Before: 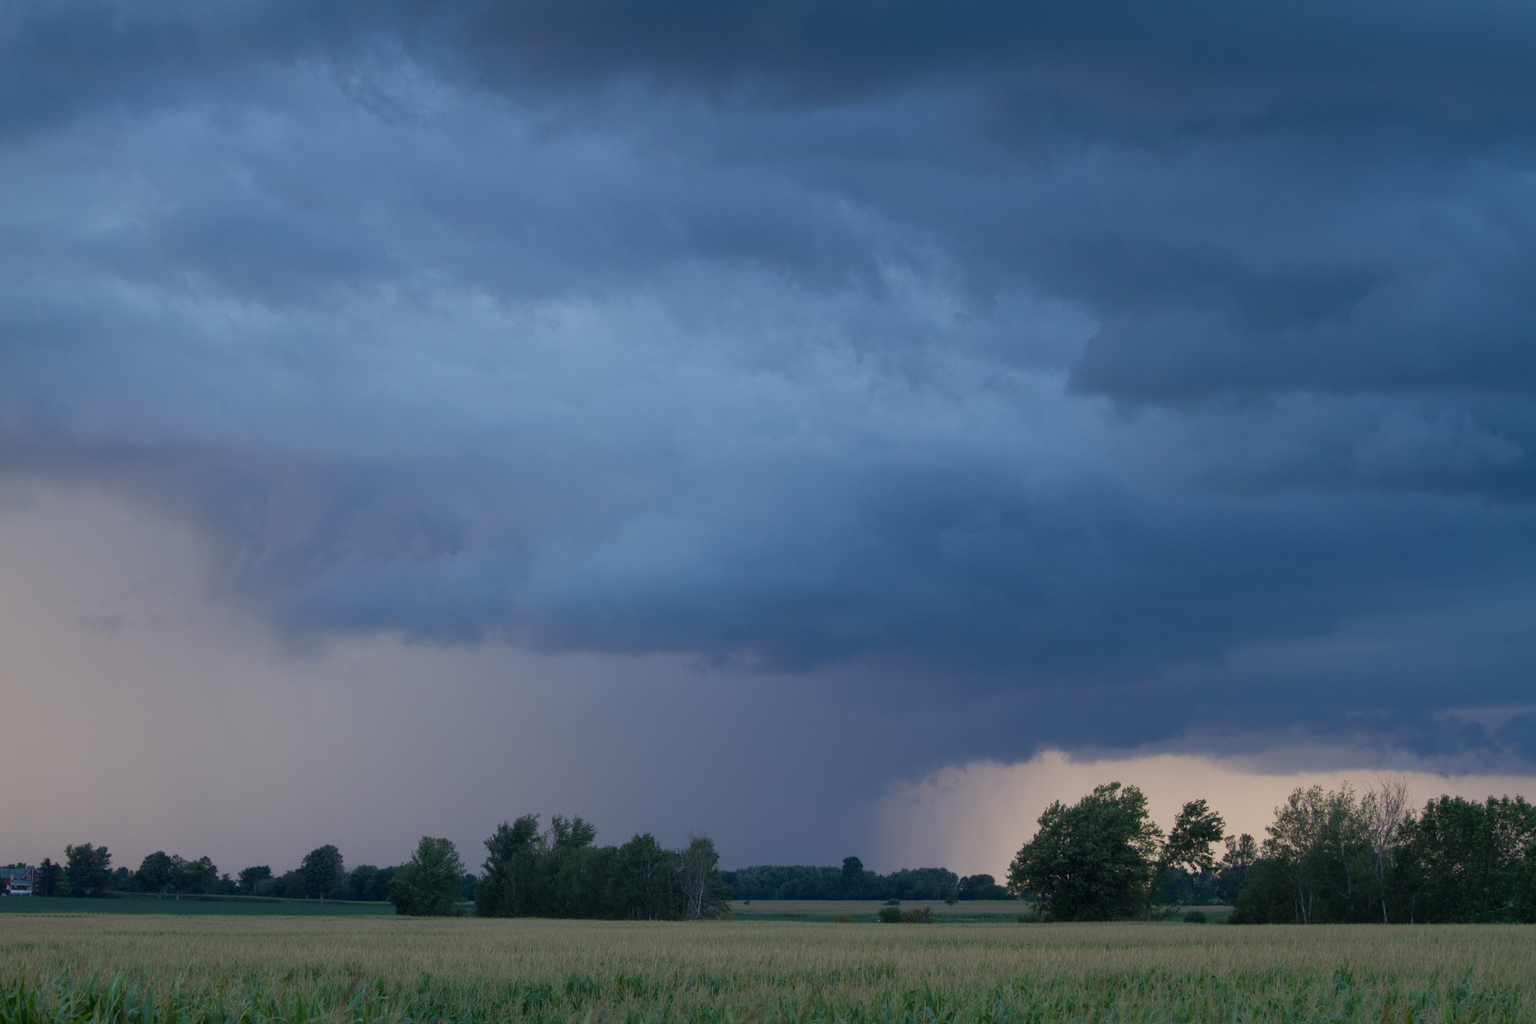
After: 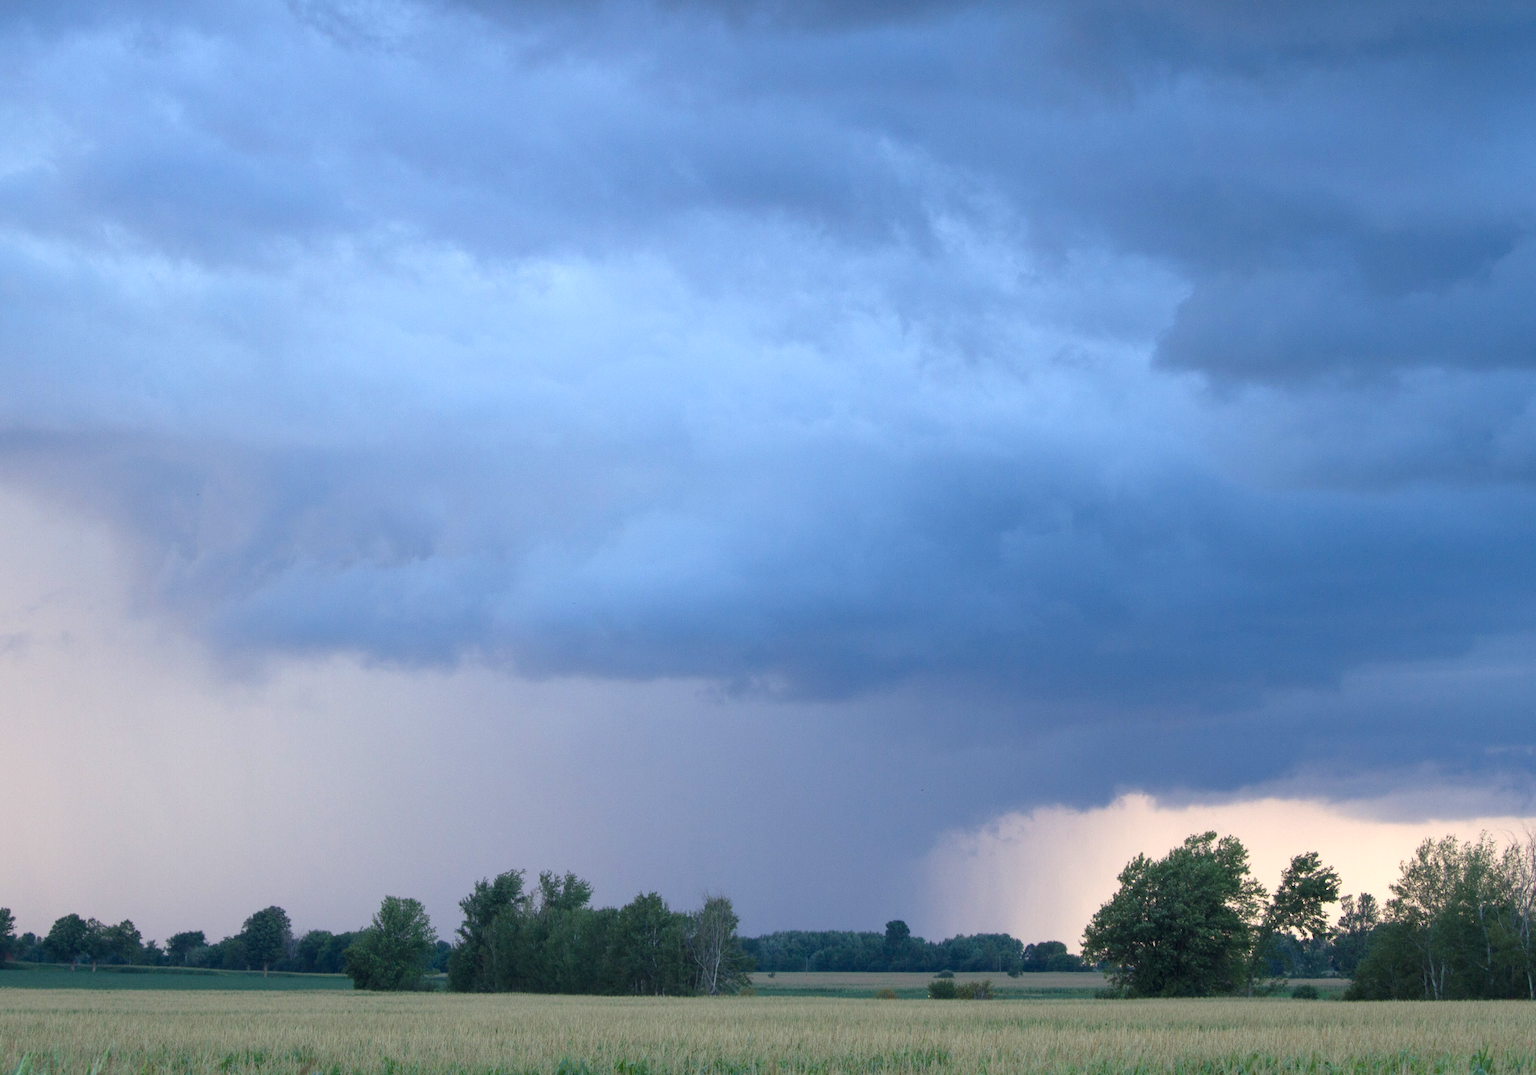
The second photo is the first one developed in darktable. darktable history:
crop: left 6.446%, top 8.188%, right 9.538%, bottom 3.548%
exposure: black level correction 0, exposure 1.1 EV, compensate exposure bias true, compensate highlight preservation false
sharpen: radius 5.325, amount 0.312, threshold 26.433
